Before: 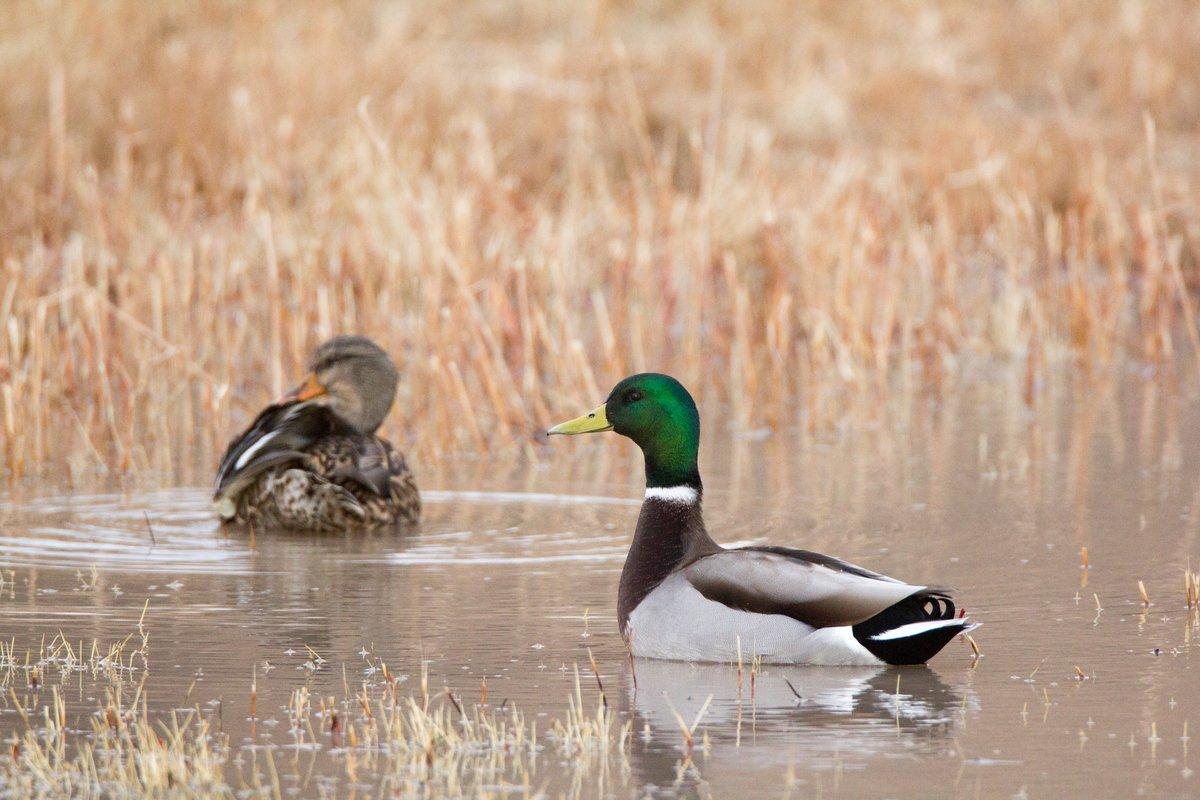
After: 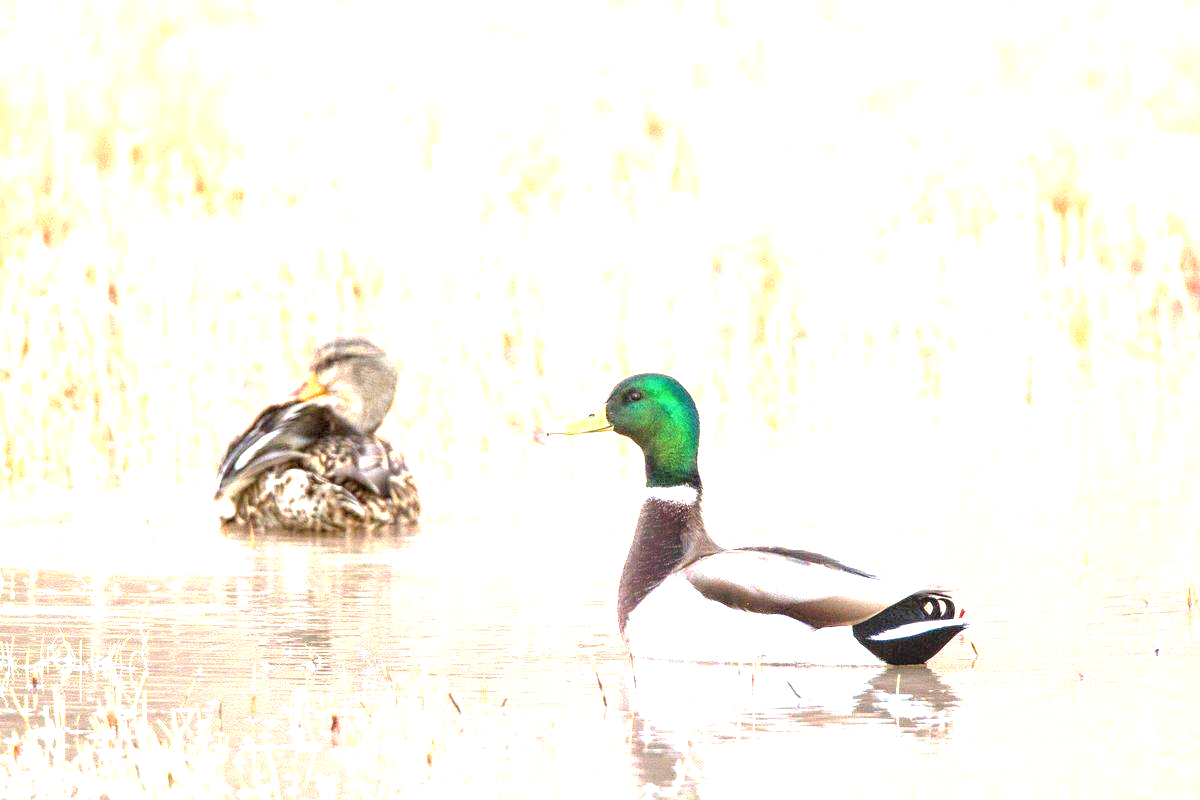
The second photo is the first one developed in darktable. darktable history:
local contrast: on, module defaults
exposure: black level correction 0.001, exposure 1.992 EV, compensate highlight preservation false
color correction: highlights b* -0.045
levels: levels [0, 0.498, 0.996]
